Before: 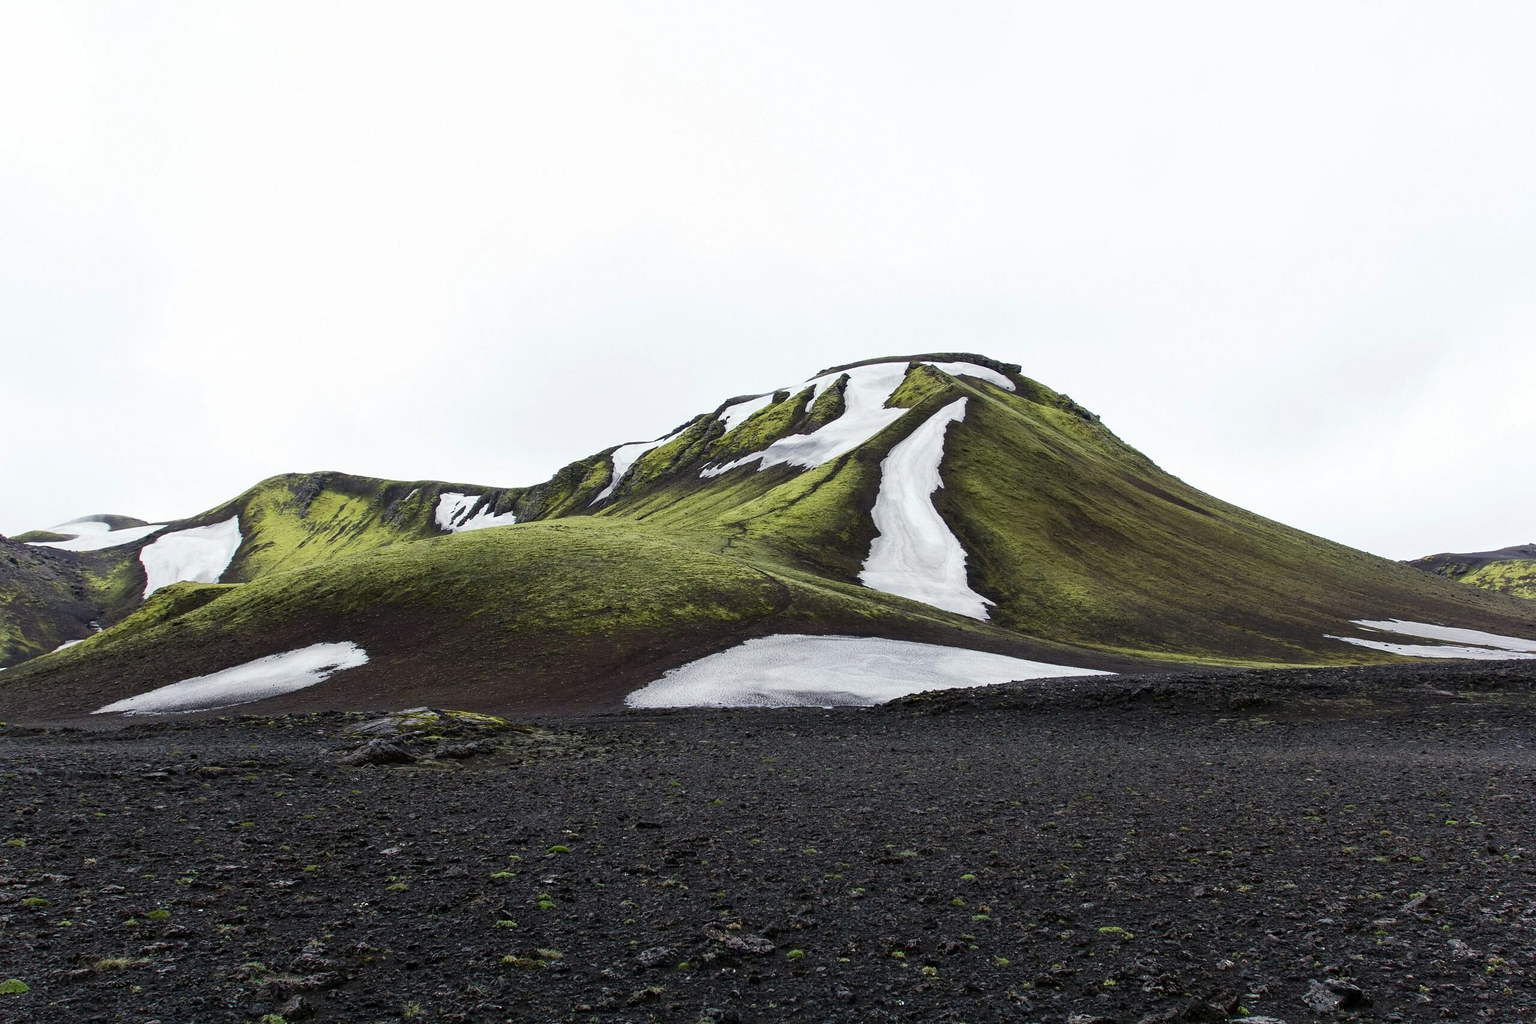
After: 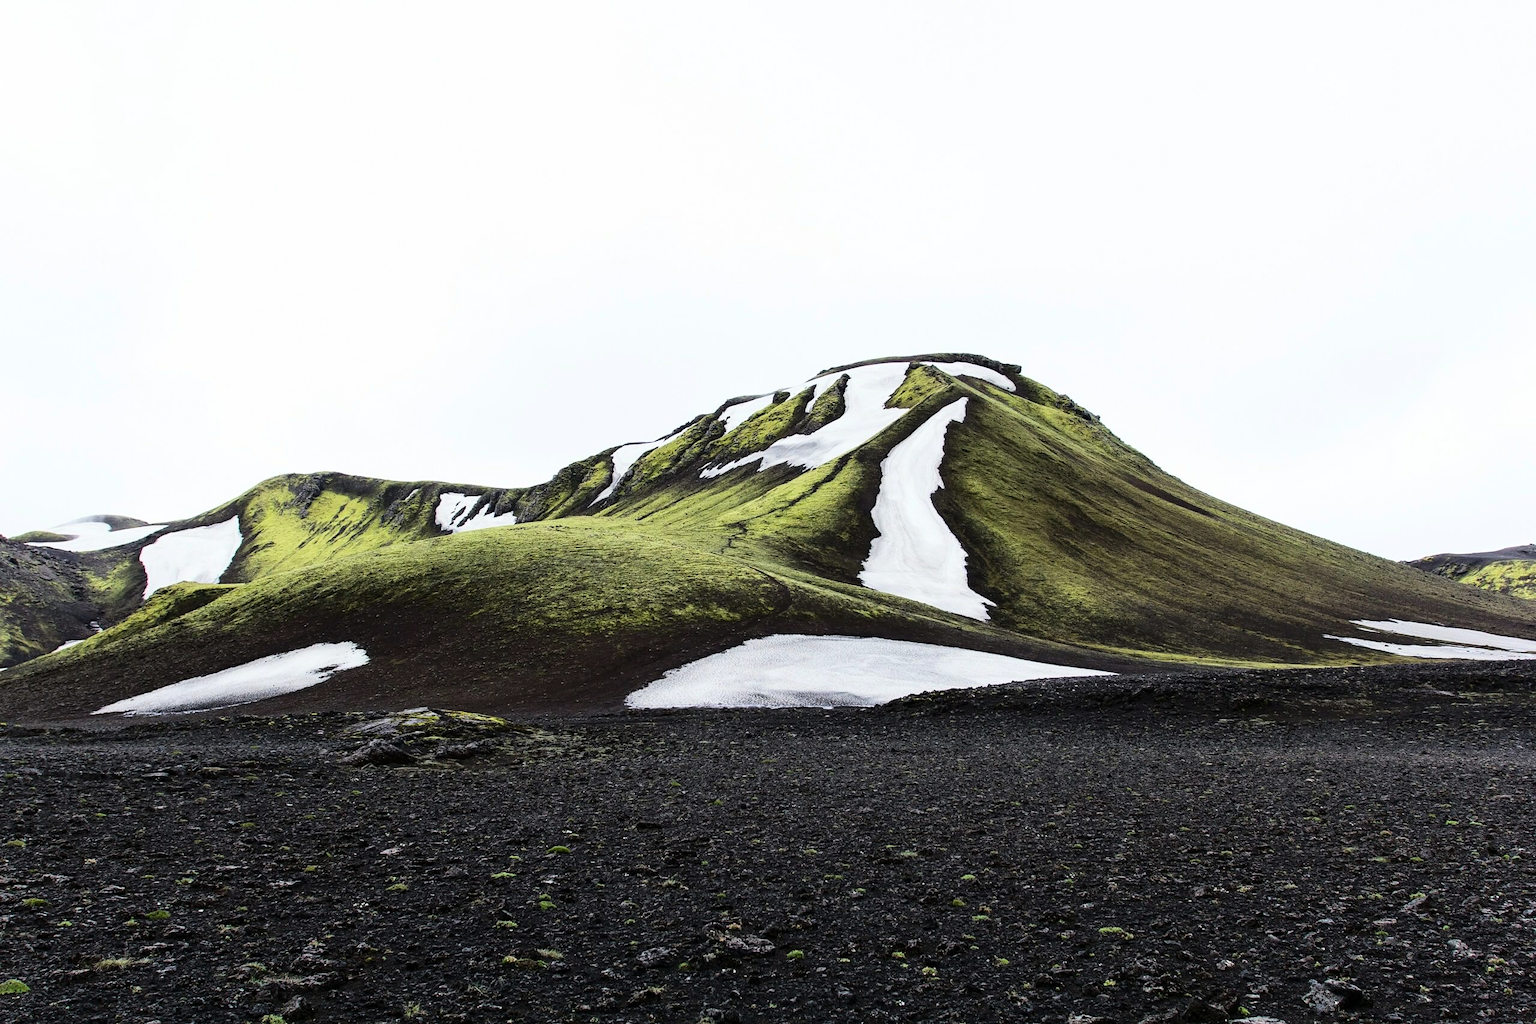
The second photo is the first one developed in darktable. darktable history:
exposure: compensate highlight preservation false
base curve: curves: ch0 [(0, 0) (0.036, 0.025) (0.121, 0.166) (0.206, 0.329) (0.605, 0.79) (1, 1)]
